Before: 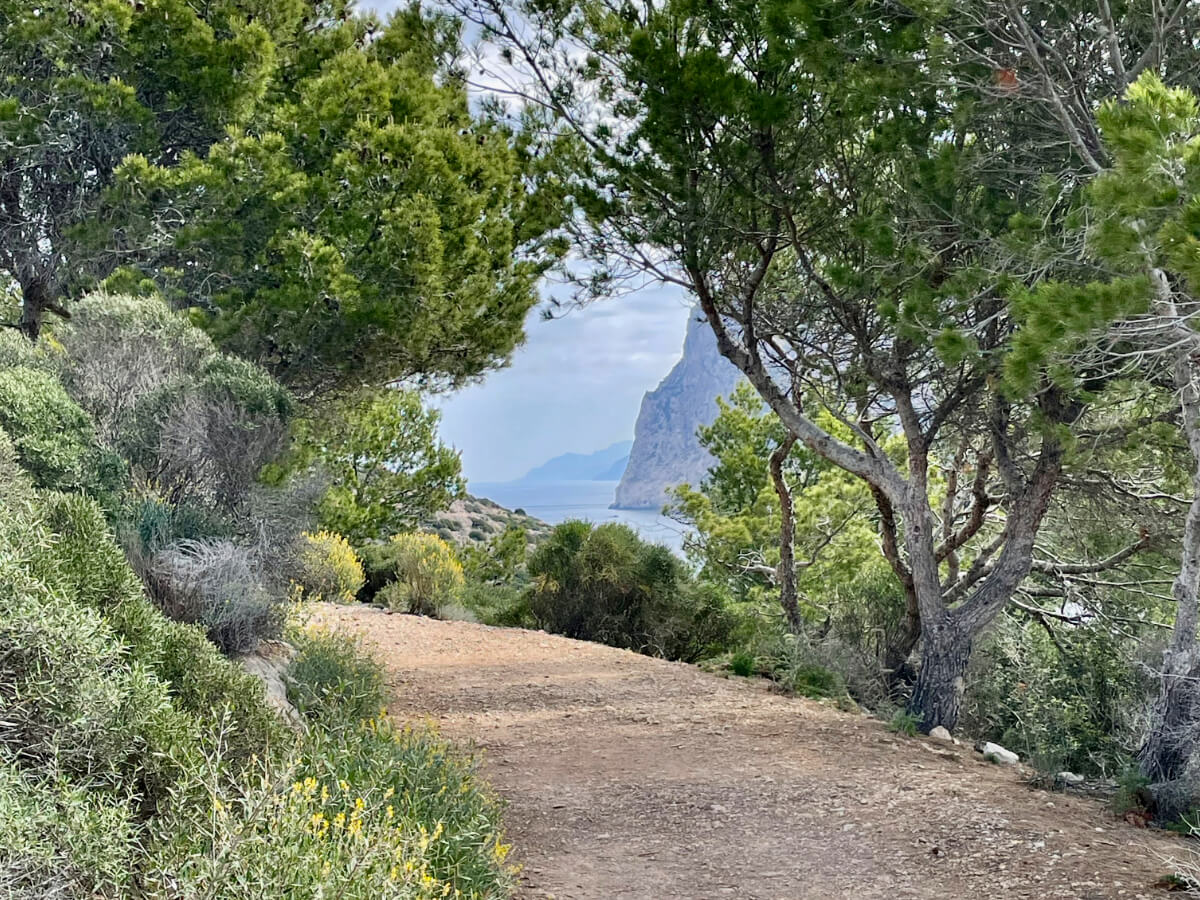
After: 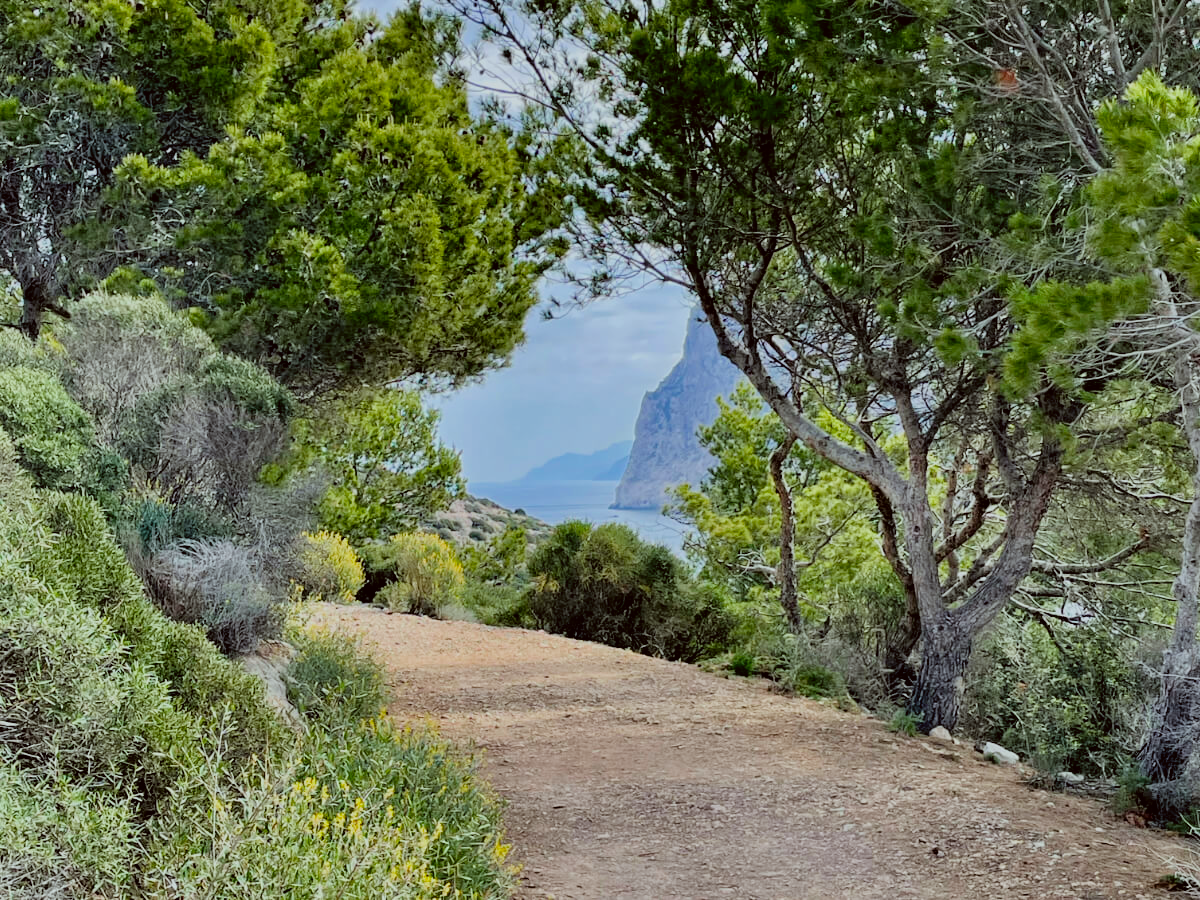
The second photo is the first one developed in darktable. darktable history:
color correction: highlights a* -4.98, highlights b* -3.76, shadows a* 3.83, shadows b* 4.08
filmic rgb: black relative exposure -7.75 EV, white relative exposure 4.4 EV, threshold 3 EV, hardness 3.76, latitude 38.11%, contrast 0.966, highlights saturation mix 10%, shadows ↔ highlights balance 4.59%, color science v4 (2020), enable highlight reconstruction true
